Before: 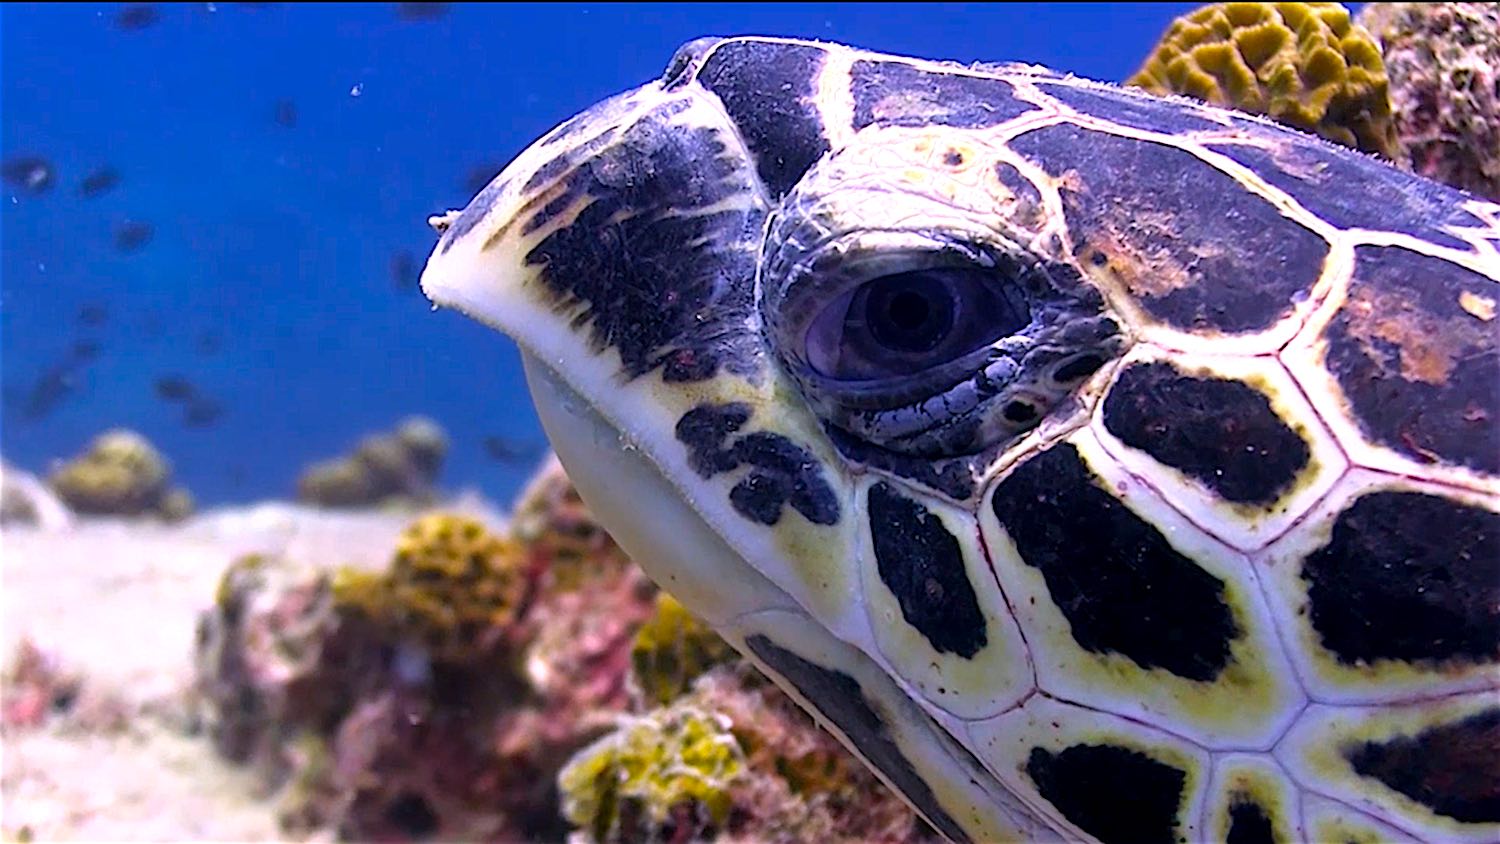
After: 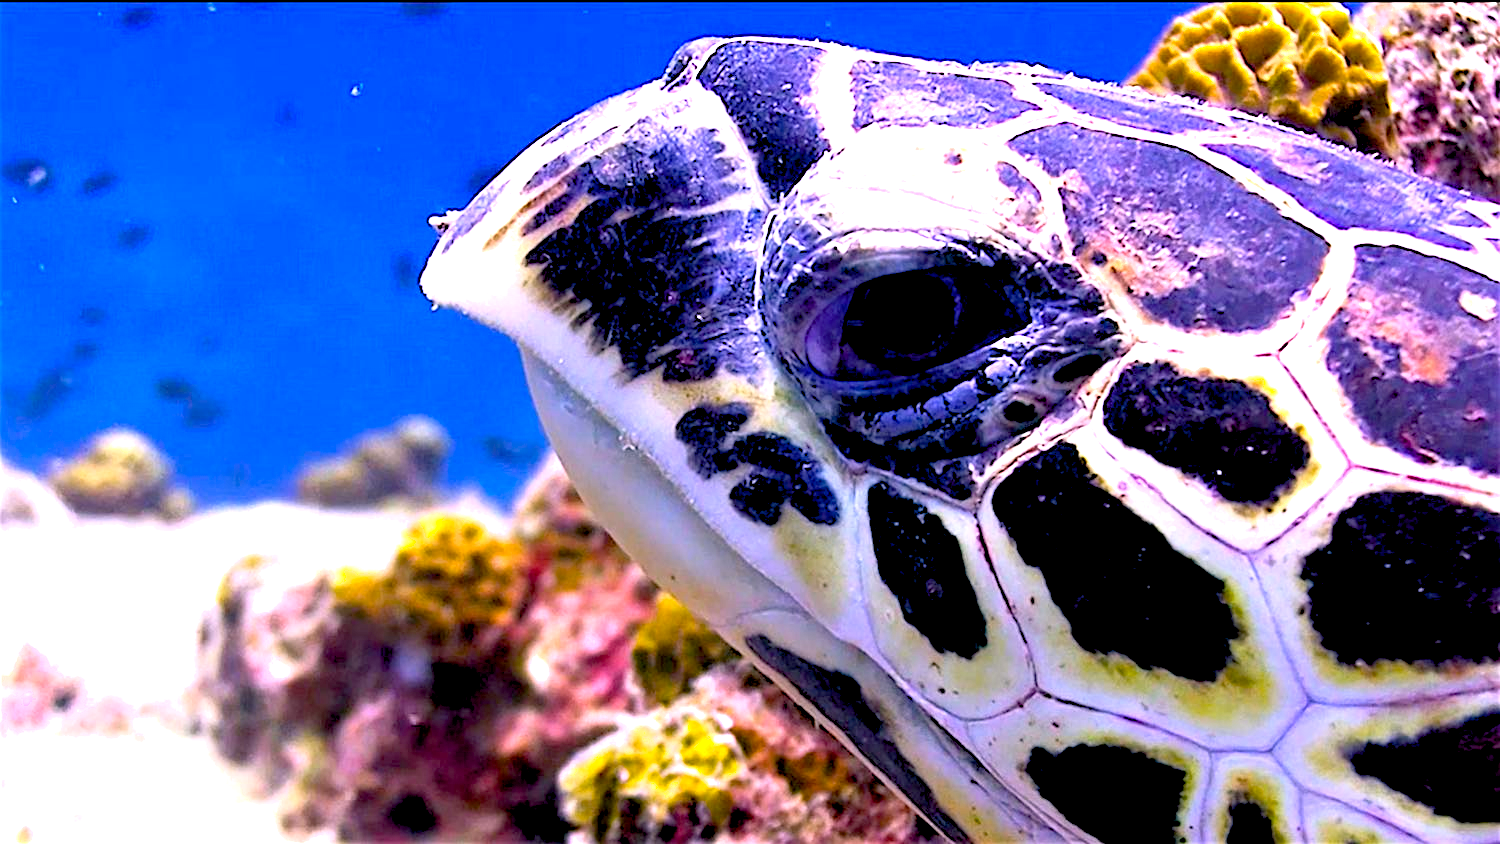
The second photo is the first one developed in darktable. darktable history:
shadows and highlights: shadows 0, highlights 40
exposure: black level correction 0.01, exposure 1 EV, compensate highlight preservation false
color balance rgb: shadows lift › chroma 2%, shadows lift › hue 217.2°, power › chroma 0.25%, power › hue 60°, highlights gain › chroma 1.5%, highlights gain › hue 309.6°, global offset › luminance -0.5%, perceptual saturation grading › global saturation 15%, global vibrance 20%
